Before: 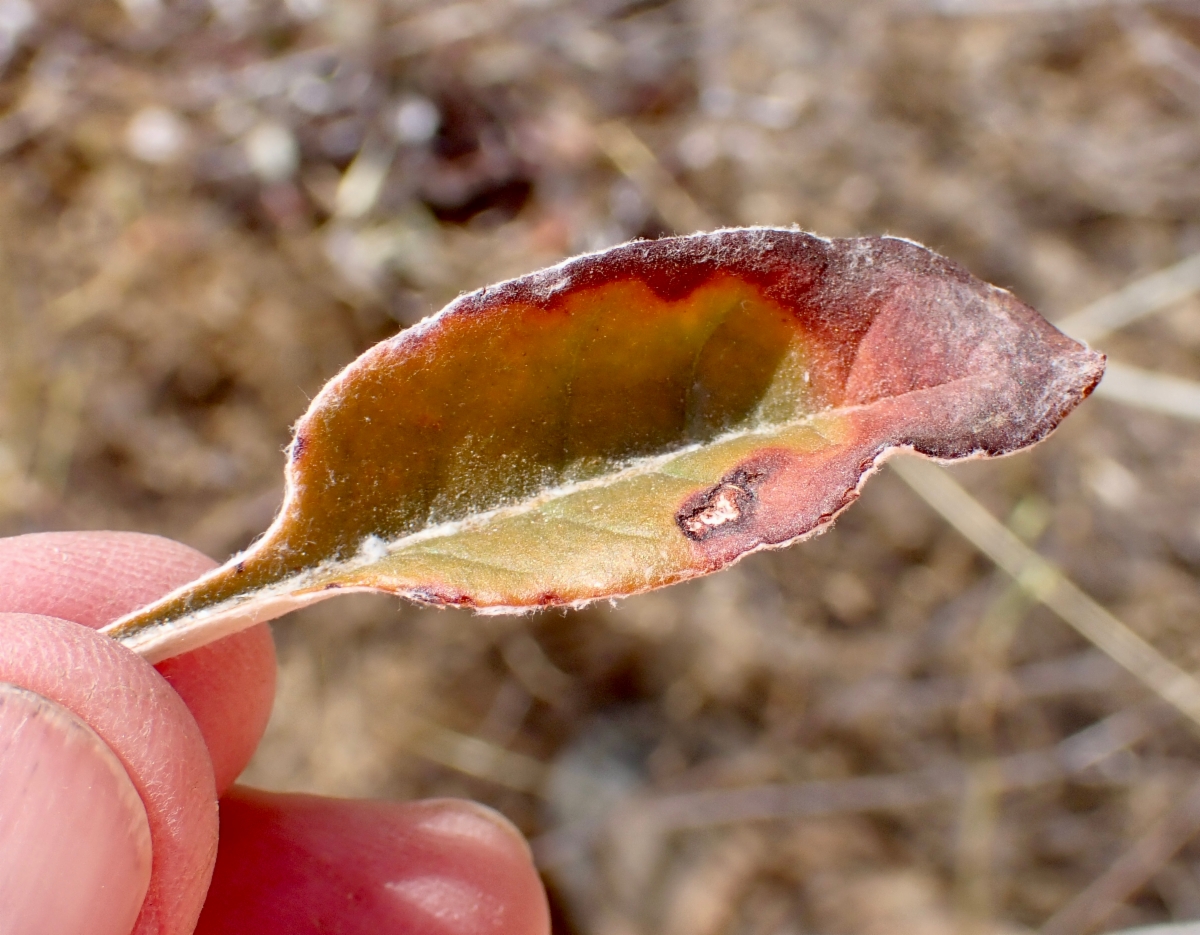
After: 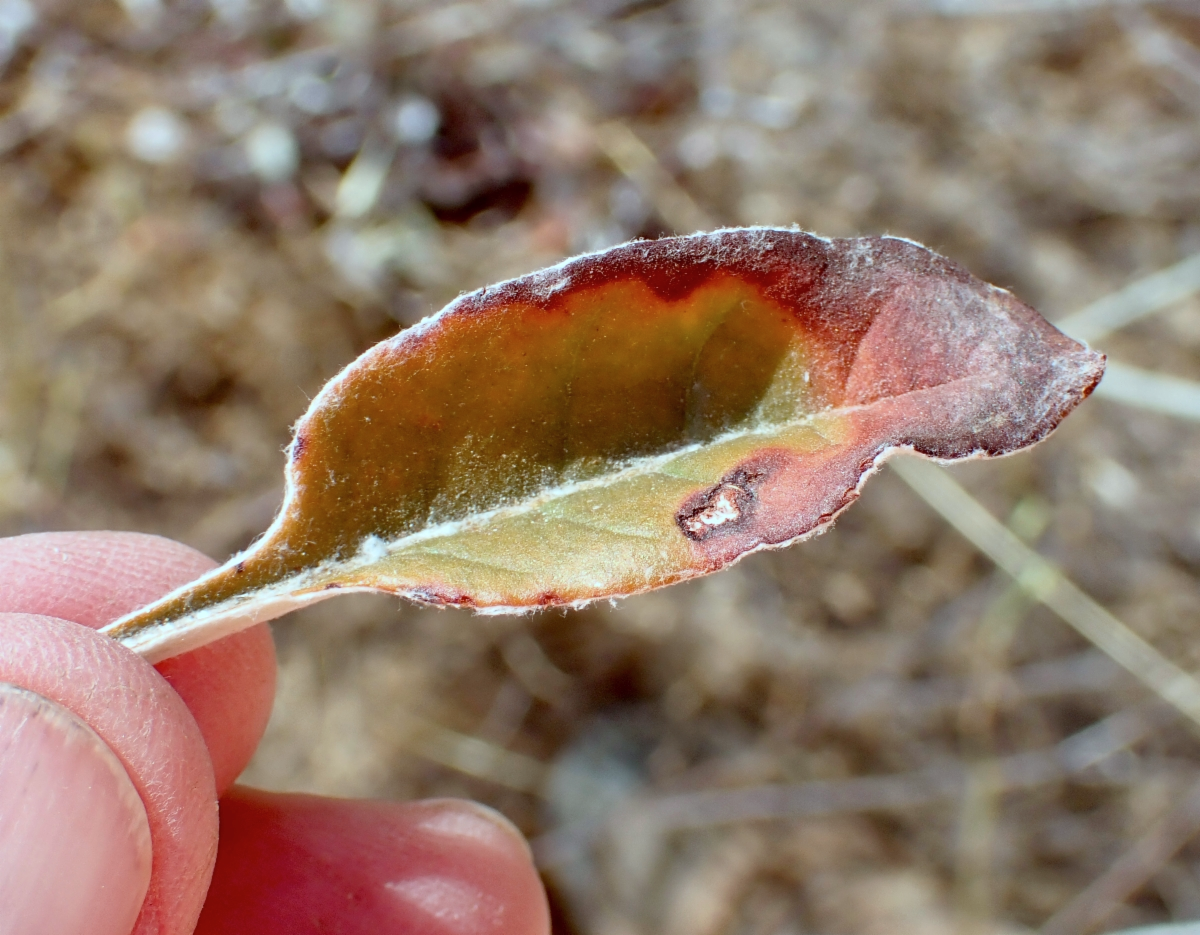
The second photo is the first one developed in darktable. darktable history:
color correction: highlights a* -10.2, highlights b* -9.77
